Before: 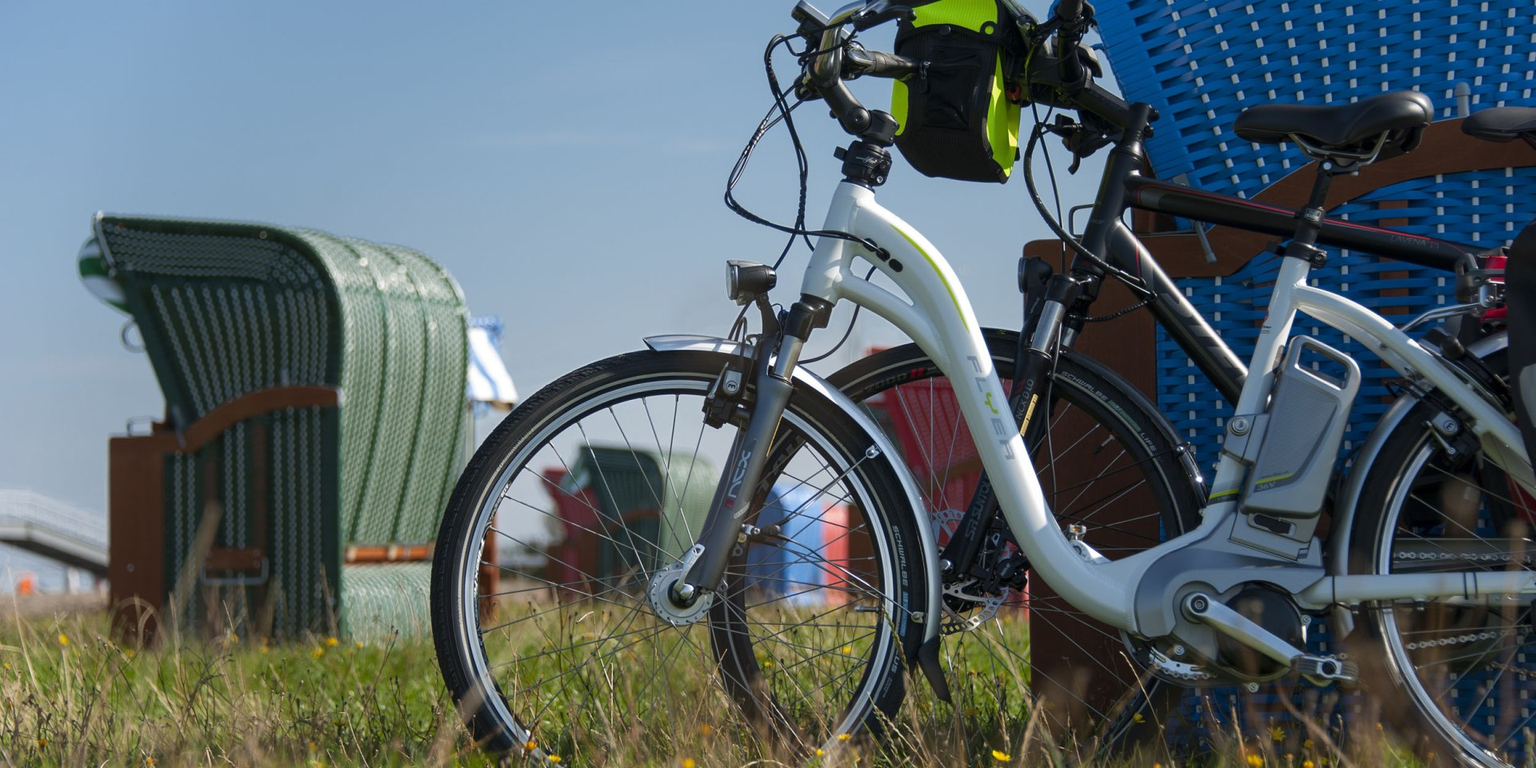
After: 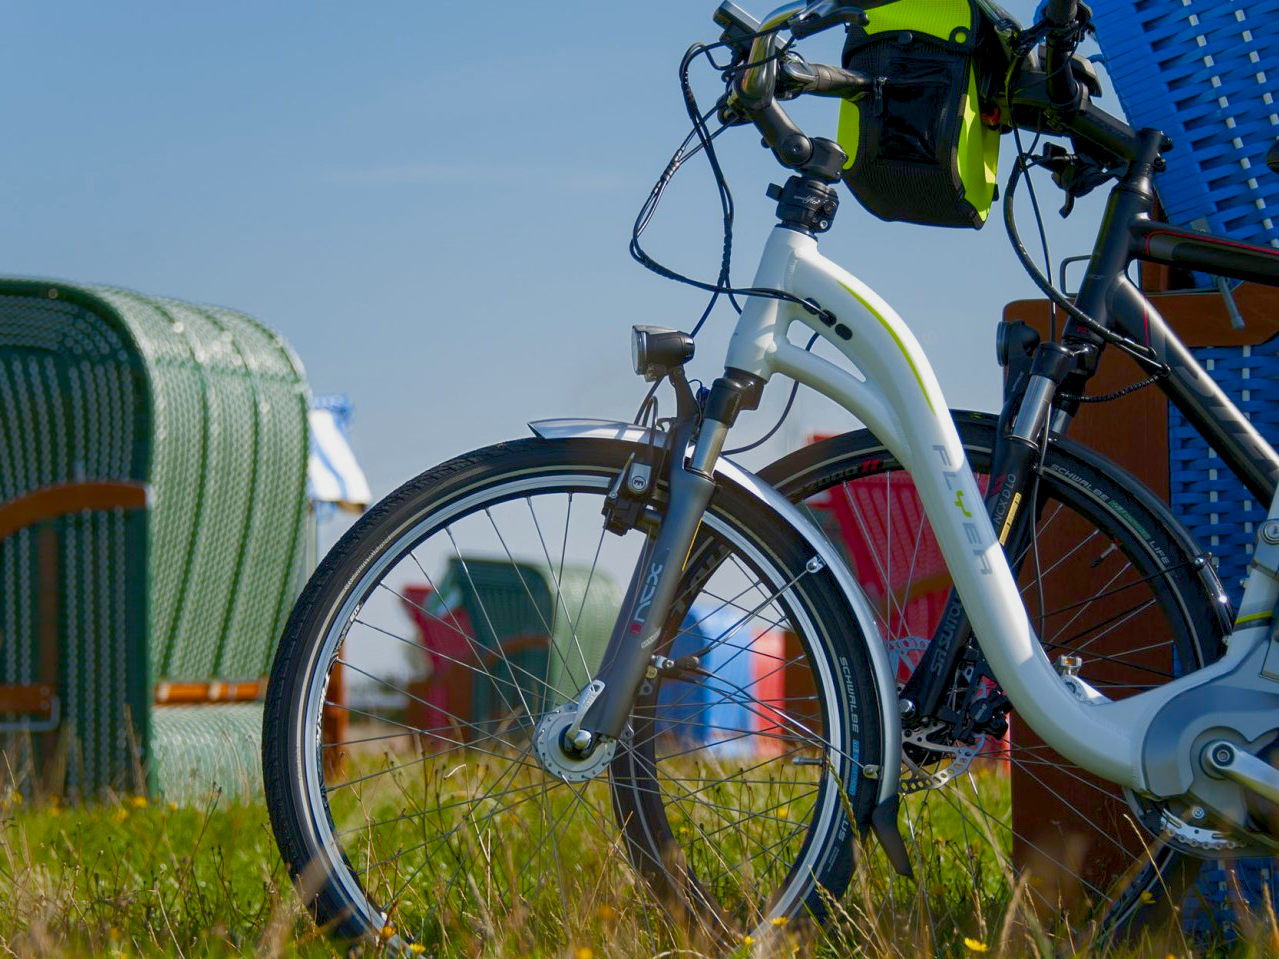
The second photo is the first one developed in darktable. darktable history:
color balance rgb: global offset › luminance -0.5%, perceptual saturation grading › highlights -17.77%, perceptual saturation grading › mid-tones 33.1%, perceptual saturation grading › shadows 50.52%, perceptual brilliance grading › highlights 10.8%, perceptual brilliance grading › shadows -10.8%, global vibrance 24.22%, contrast -25%
crop and rotate: left 14.385%, right 18.948%
